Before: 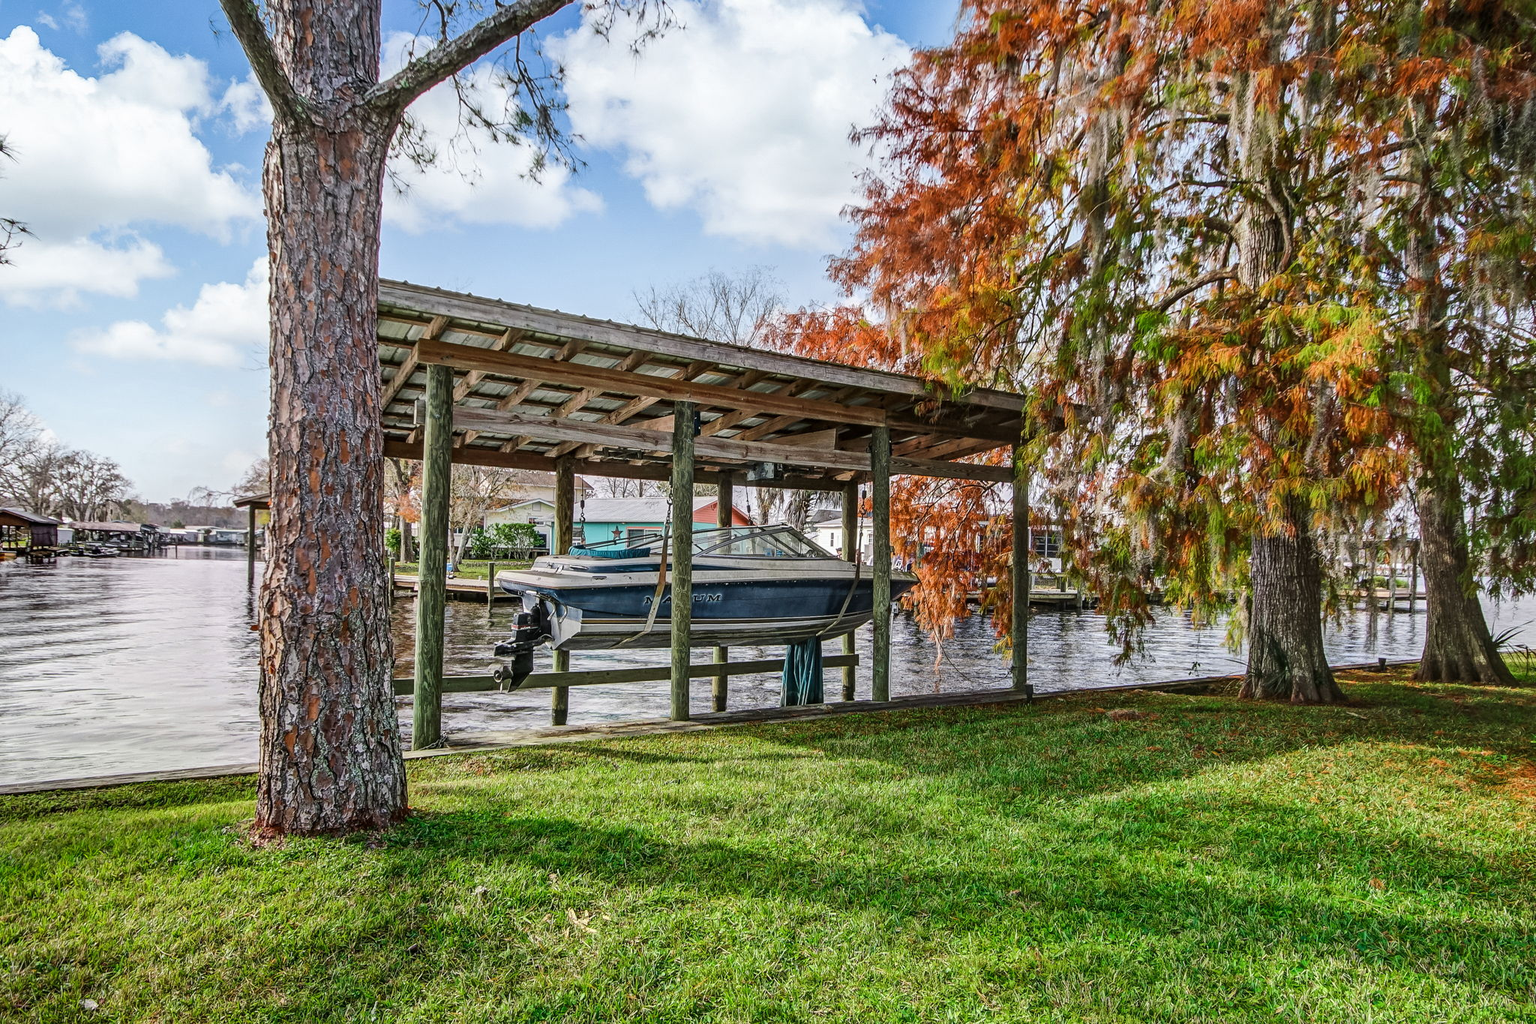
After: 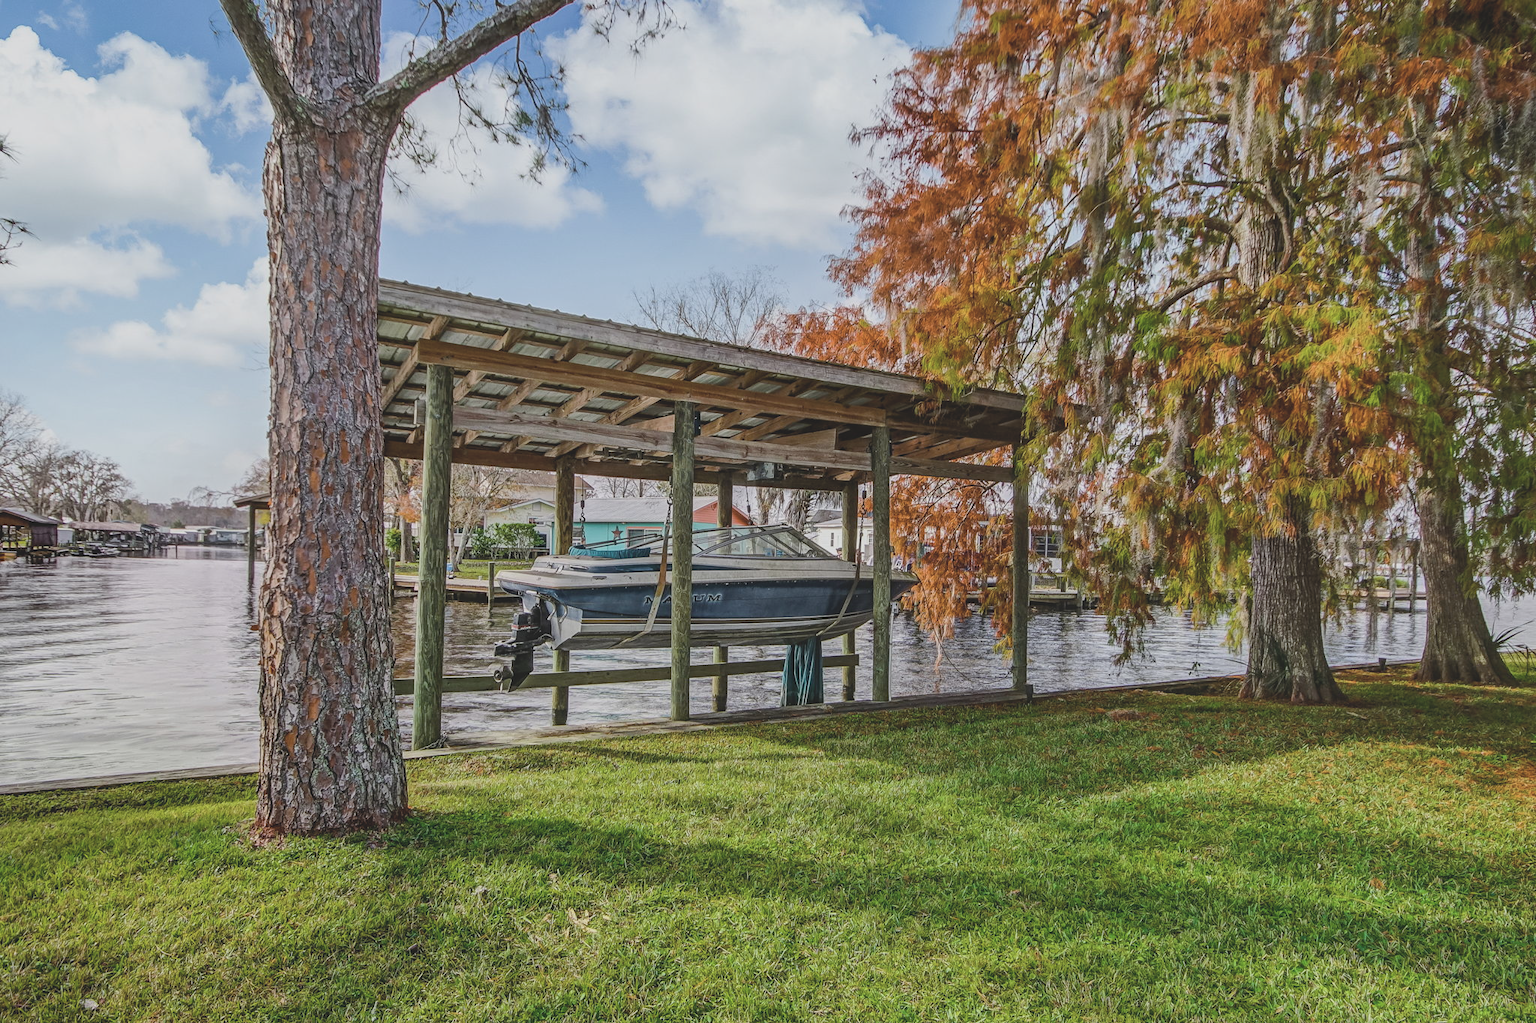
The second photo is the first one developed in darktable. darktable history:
contrast brightness saturation: contrast -0.246, saturation -0.431
color balance rgb: shadows lift › chroma 1.032%, shadows lift › hue 28.49°, perceptual saturation grading › global saturation 29.919%, global vibrance 24.926%
